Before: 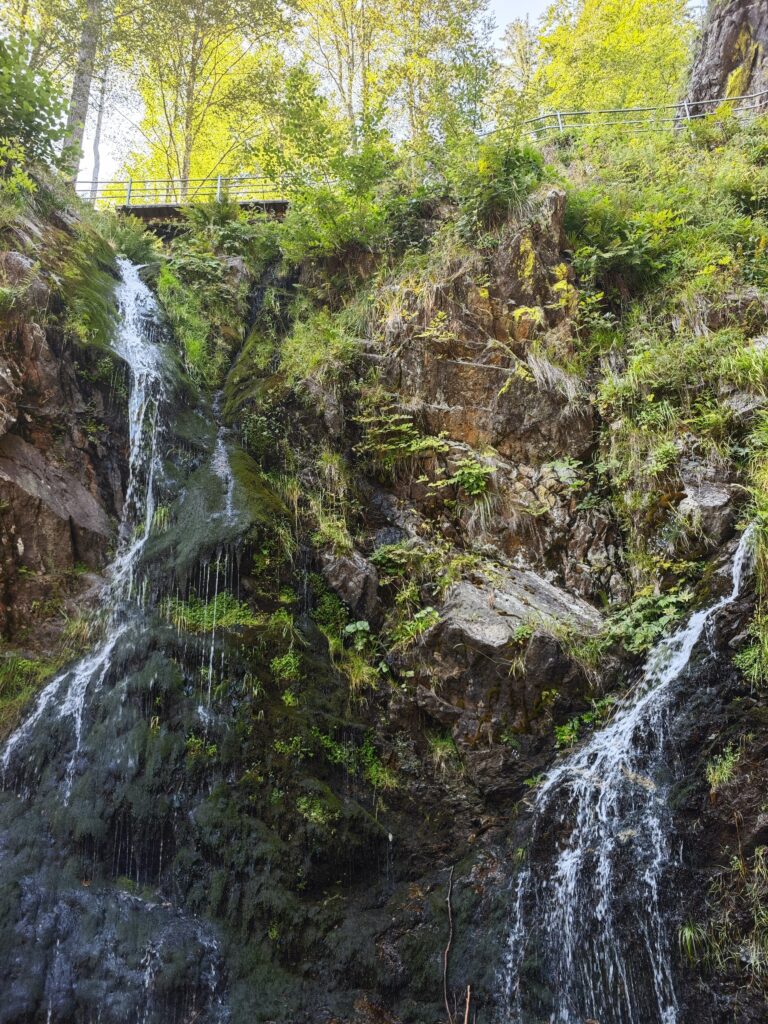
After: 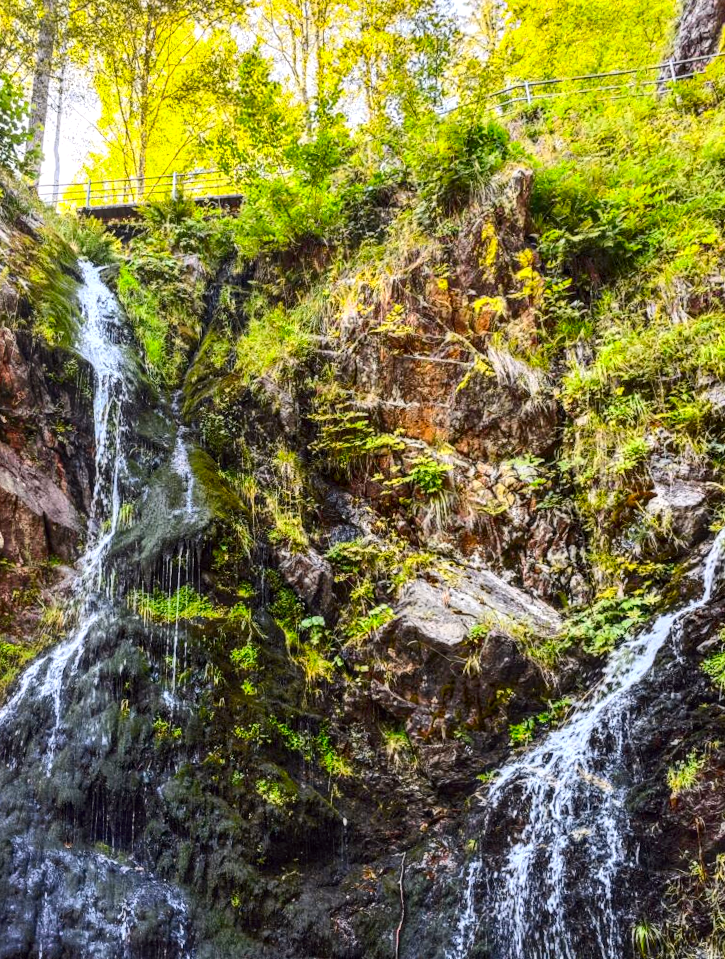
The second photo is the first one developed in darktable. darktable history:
local contrast: highlights 61%, detail 143%, midtone range 0.428
shadows and highlights: soften with gaussian
tone curve: curves: ch0 [(0, 0.023) (0.103, 0.087) (0.295, 0.297) (0.445, 0.531) (0.553, 0.665) (0.735, 0.843) (0.994, 1)]; ch1 [(0, 0) (0.414, 0.395) (0.447, 0.447) (0.485, 0.495) (0.512, 0.523) (0.542, 0.581) (0.581, 0.632) (0.646, 0.715) (1, 1)]; ch2 [(0, 0) (0.369, 0.388) (0.449, 0.431) (0.478, 0.471) (0.516, 0.517) (0.579, 0.624) (0.674, 0.775) (1, 1)], color space Lab, independent channels, preserve colors none
rotate and perspective: rotation 0.062°, lens shift (vertical) 0.115, lens shift (horizontal) -0.133, crop left 0.047, crop right 0.94, crop top 0.061, crop bottom 0.94
tone equalizer: on, module defaults
